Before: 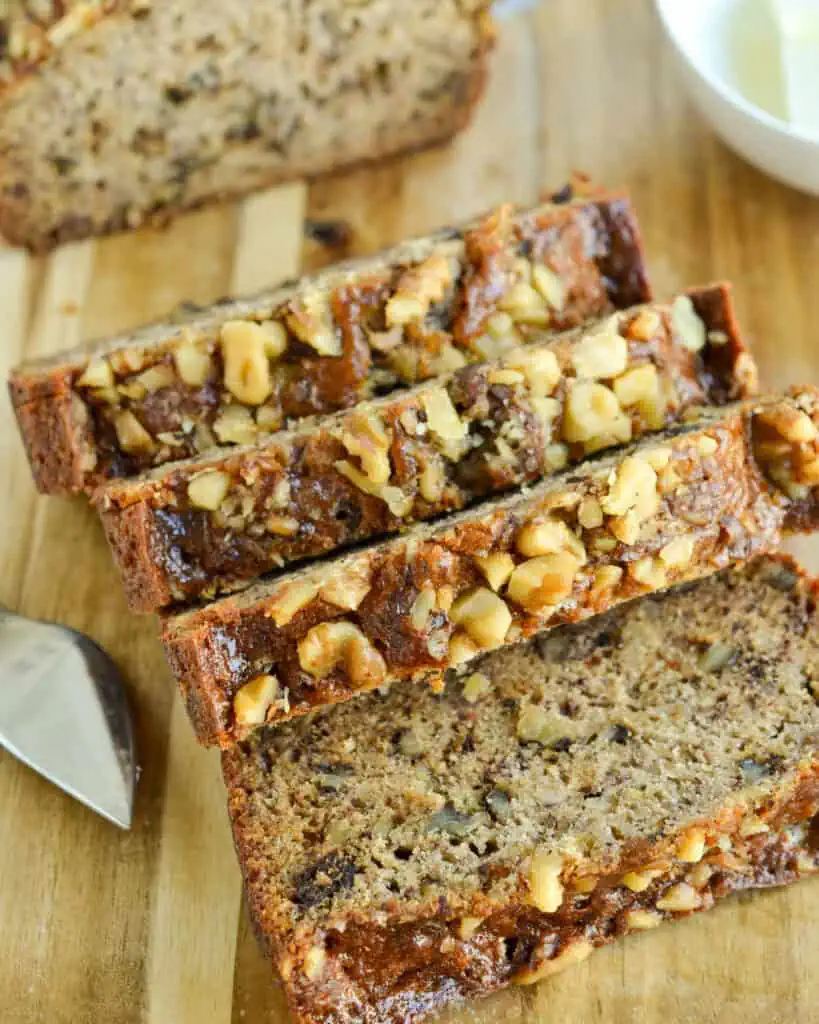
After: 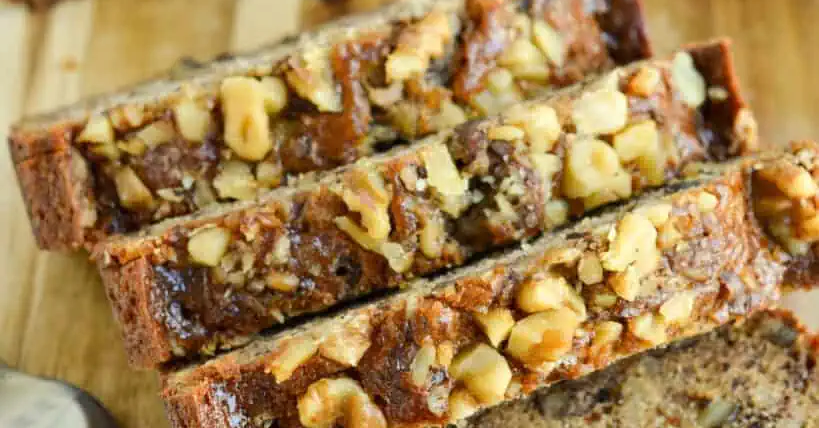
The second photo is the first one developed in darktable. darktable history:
crop and rotate: top 23.84%, bottom 34.294%
tone equalizer: on, module defaults
